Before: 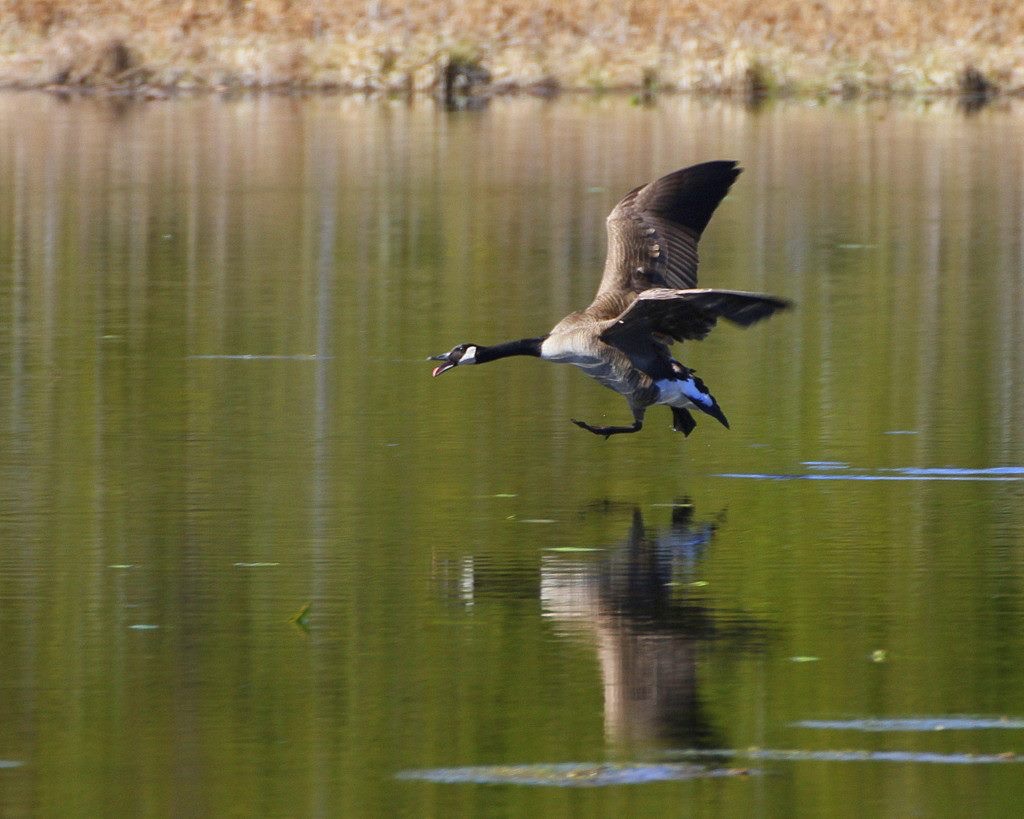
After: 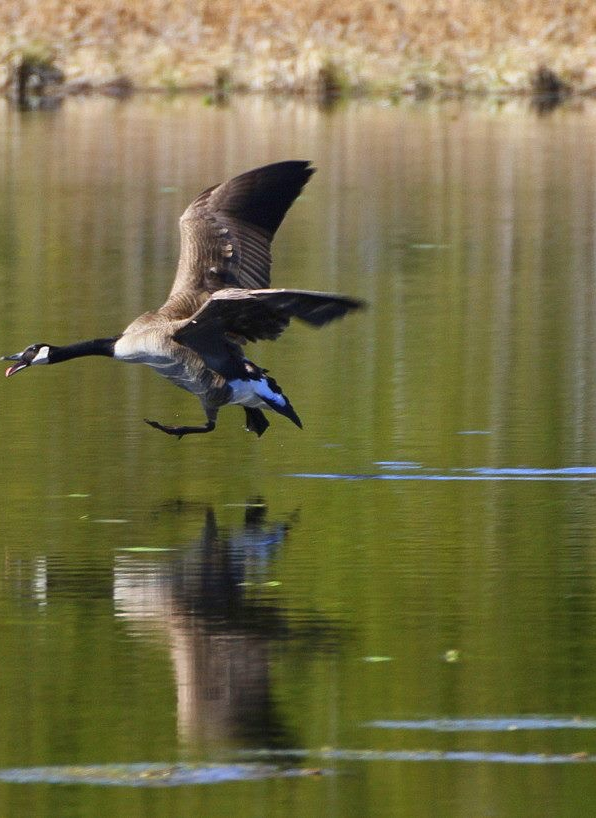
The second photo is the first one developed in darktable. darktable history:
crop: left 41.734%
contrast brightness saturation: contrast 0.096, brightness 0.018, saturation 0.021
tone equalizer: on, module defaults
exposure: compensate highlight preservation false
shadows and highlights: shadows 20.99, highlights -37.11, soften with gaussian
